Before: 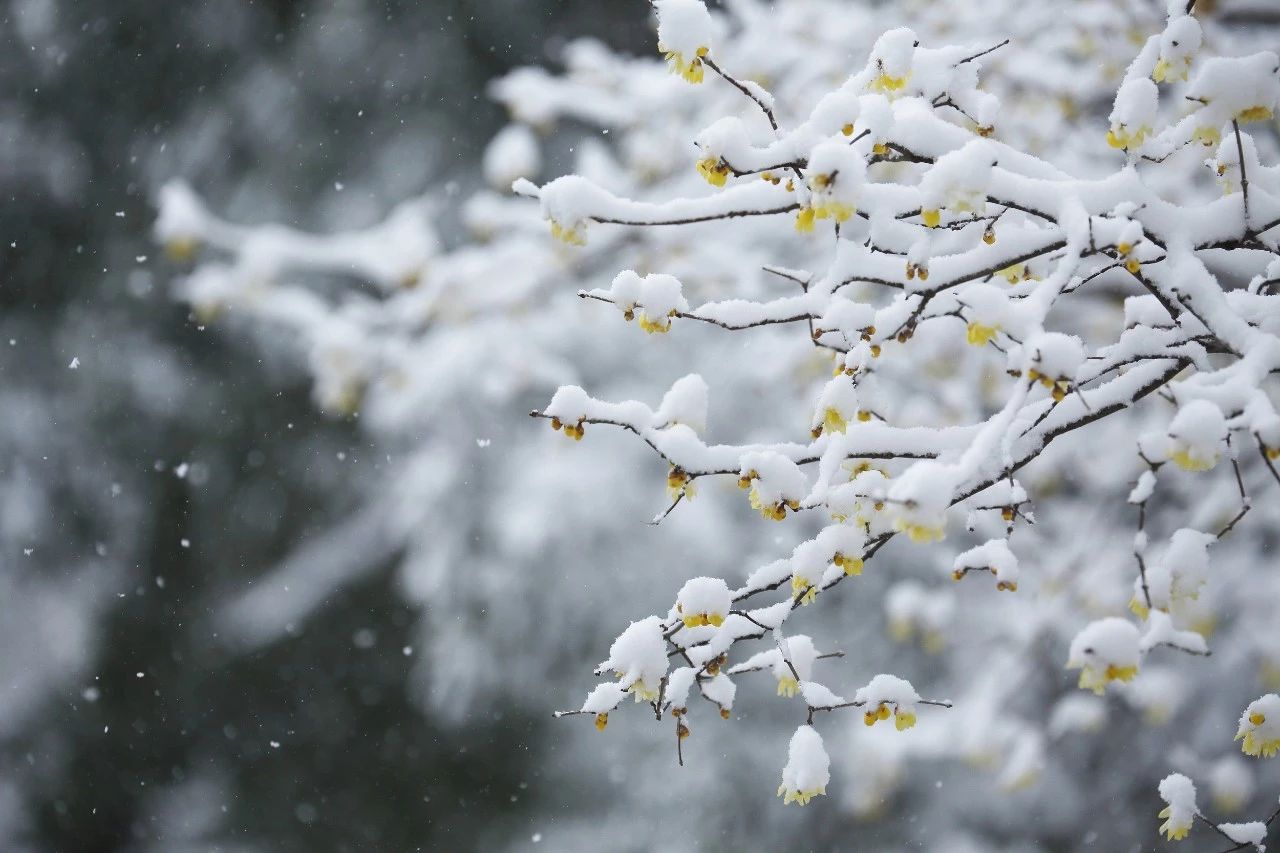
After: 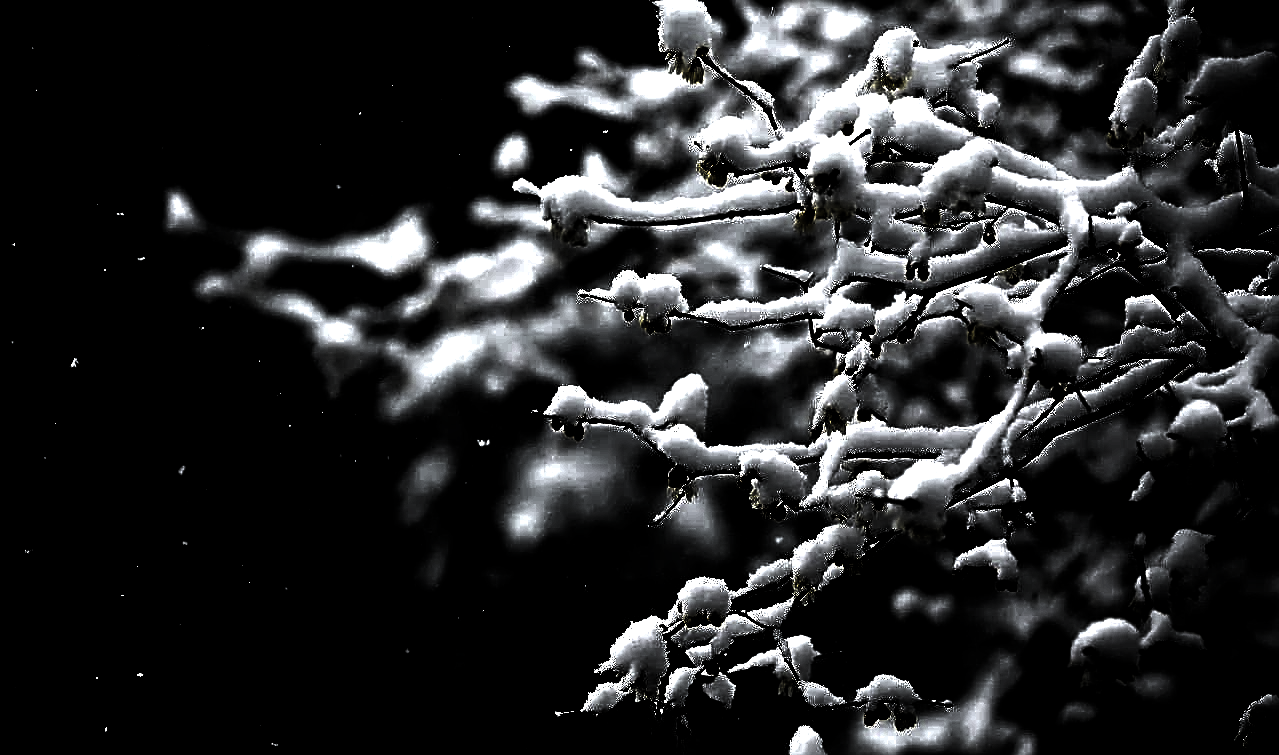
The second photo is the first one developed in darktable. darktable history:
sharpen: radius 2.533, amount 0.622
crop and rotate: top 0%, bottom 11.459%
levels: levels [0.721, 0.937, 0.997]
tone equalizer: -8 EV -0.419 EV, -7 EV -0.408 EV, -6 EV -0.342 EV, -5 EV -0.21 EV, -3 EV 0.228 EV, -2 EV 0.315 EV, -1 EV 0.398 EV, +0 EV 0.415 EV, mask exposure compensation -0.489 EV
